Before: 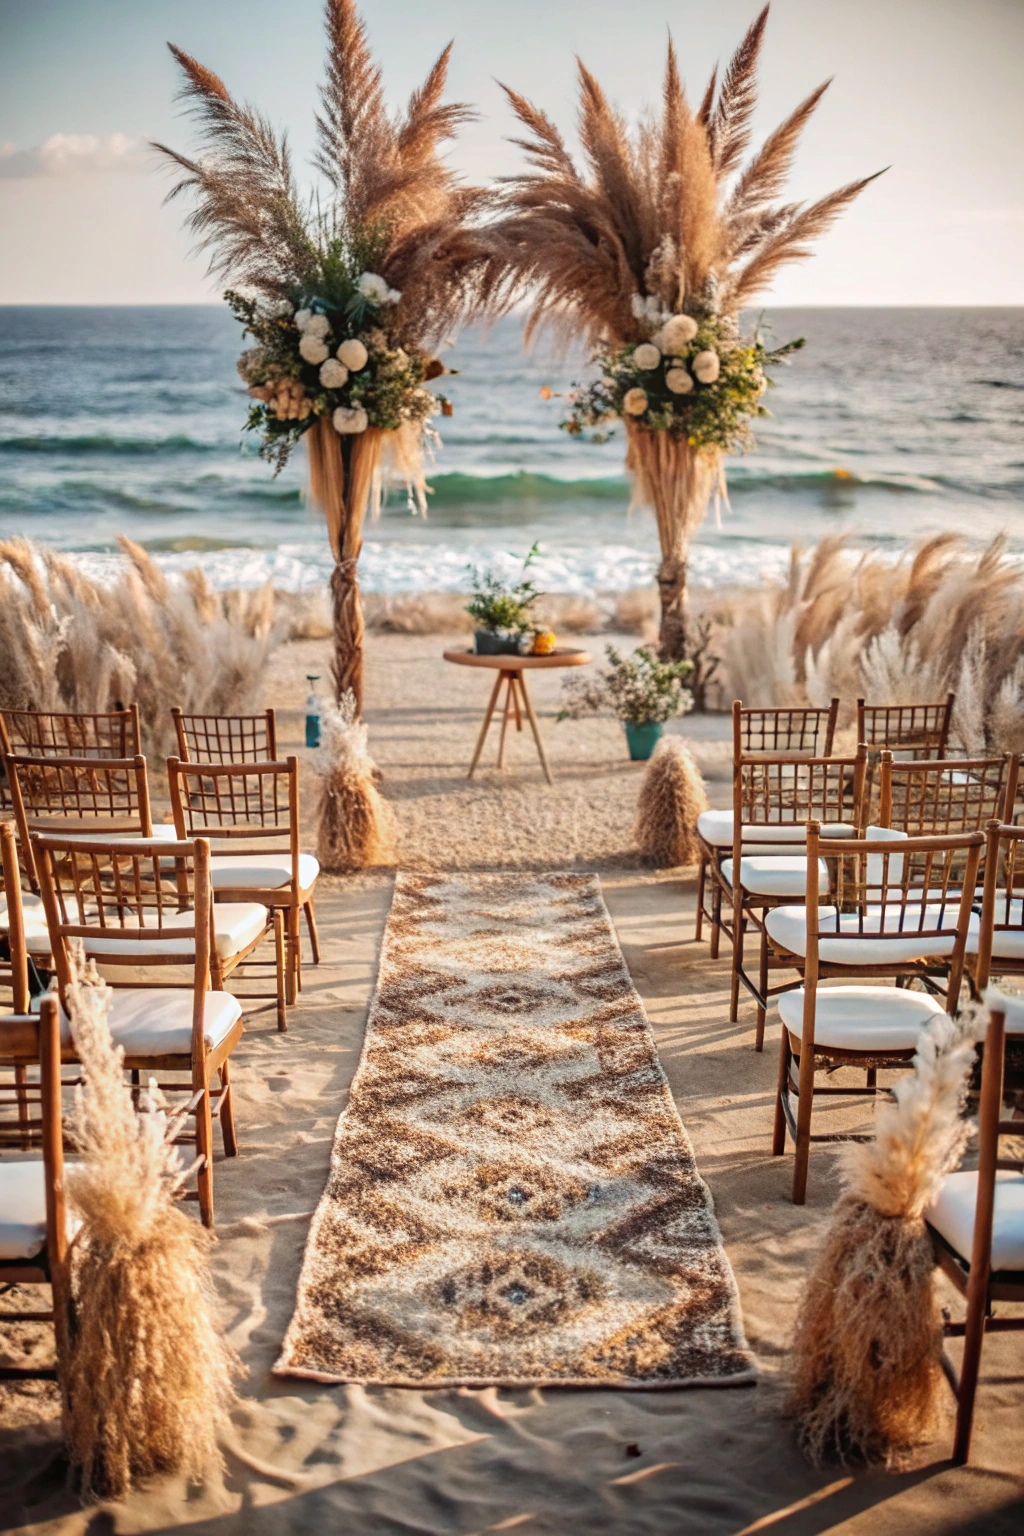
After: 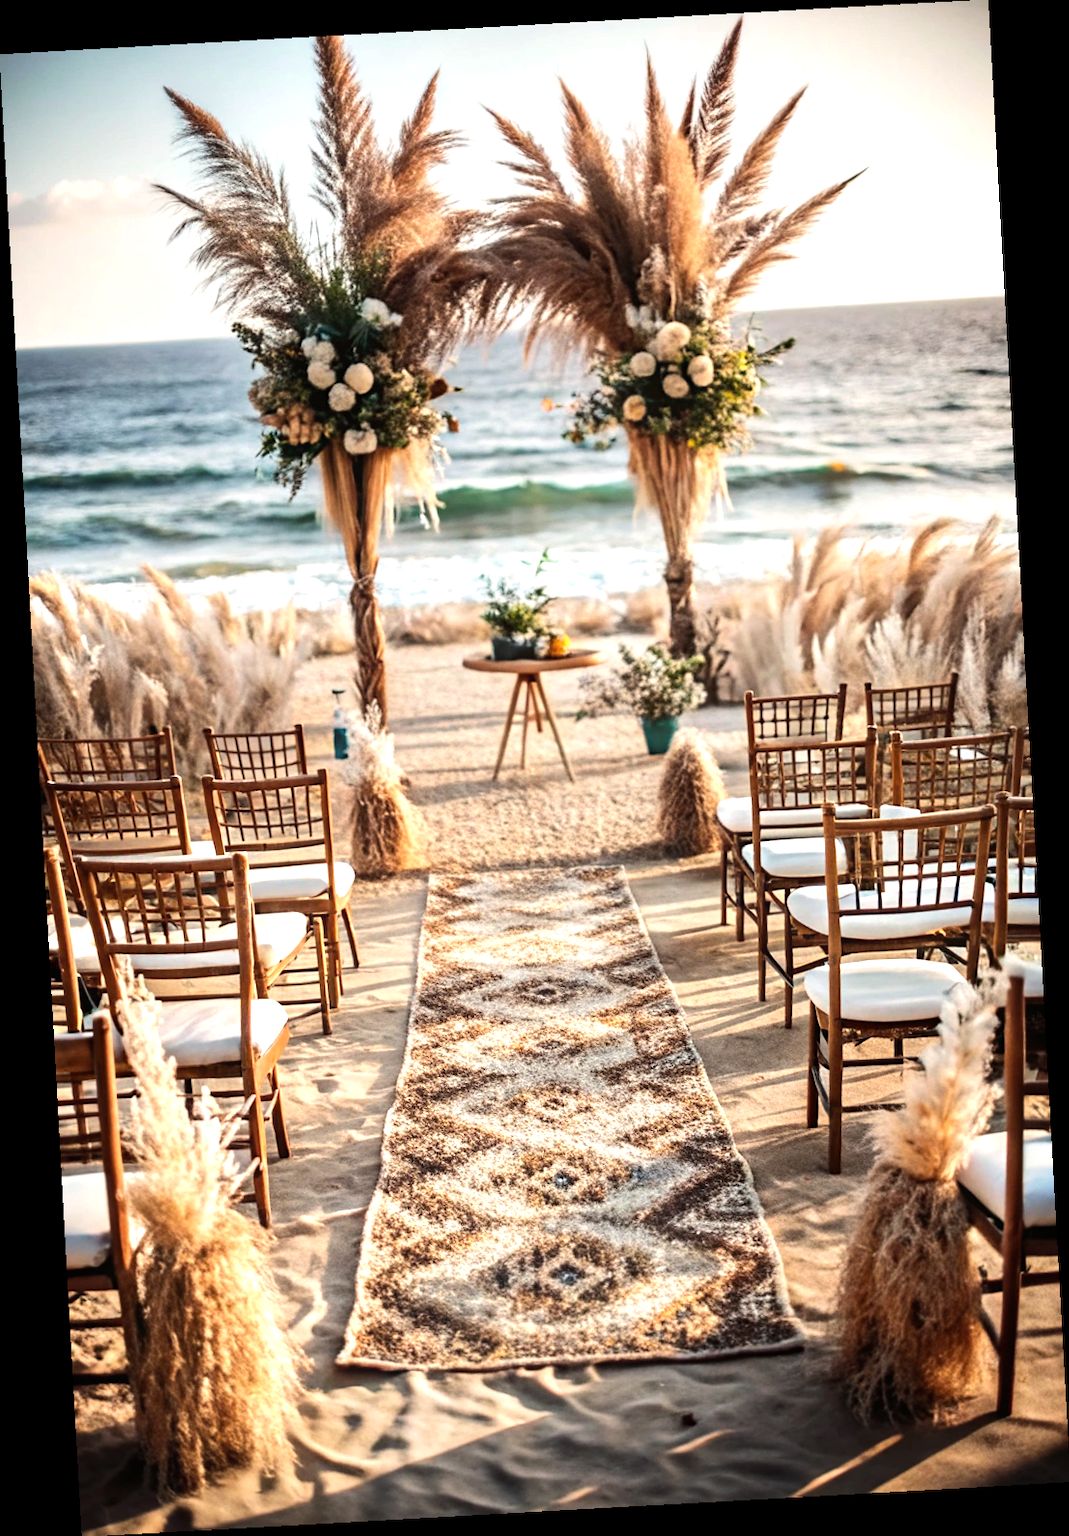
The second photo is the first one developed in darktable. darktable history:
rotate and perspective: rotation -3.18°, automatic cropping off
tone equalizer: -8 EV -0.75 EV, -7 EV -0.7 EV, -6 EV -0.6 EV, -5 EV -0.4 EV, -3 EV 0.4 EV, -2 EV 0.6 EV, -1 EV 0.7 EV, +0 EV 0.75 EV, edges refinement/feathering 500, mask exposure compensation -1.57 EV, preserve details no
